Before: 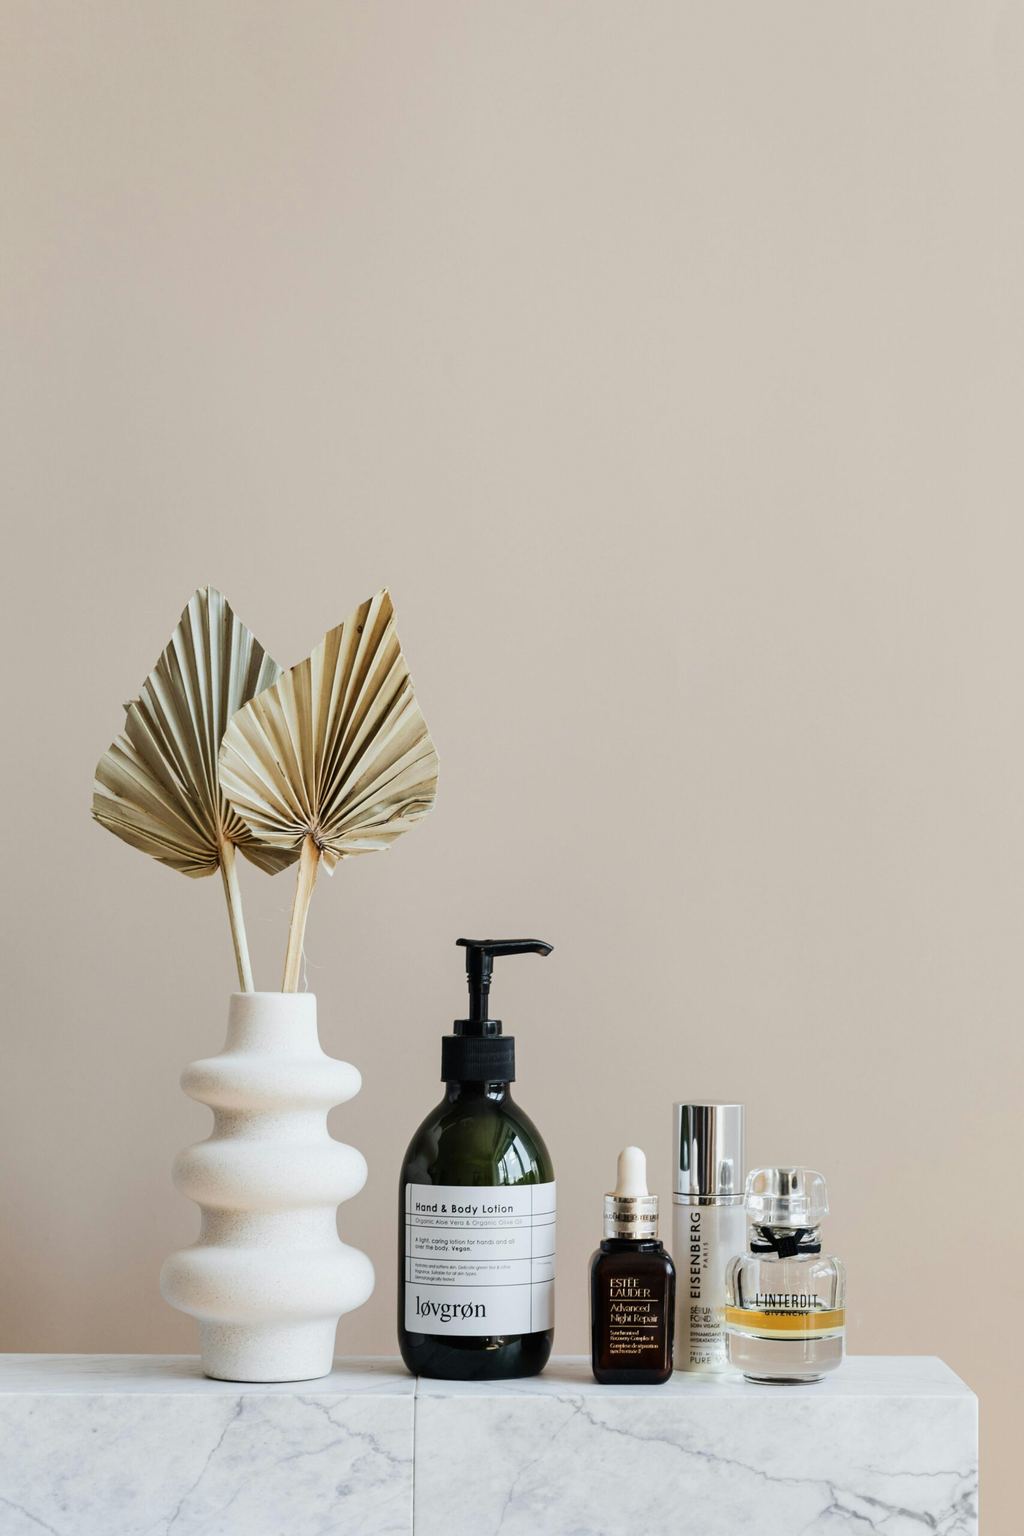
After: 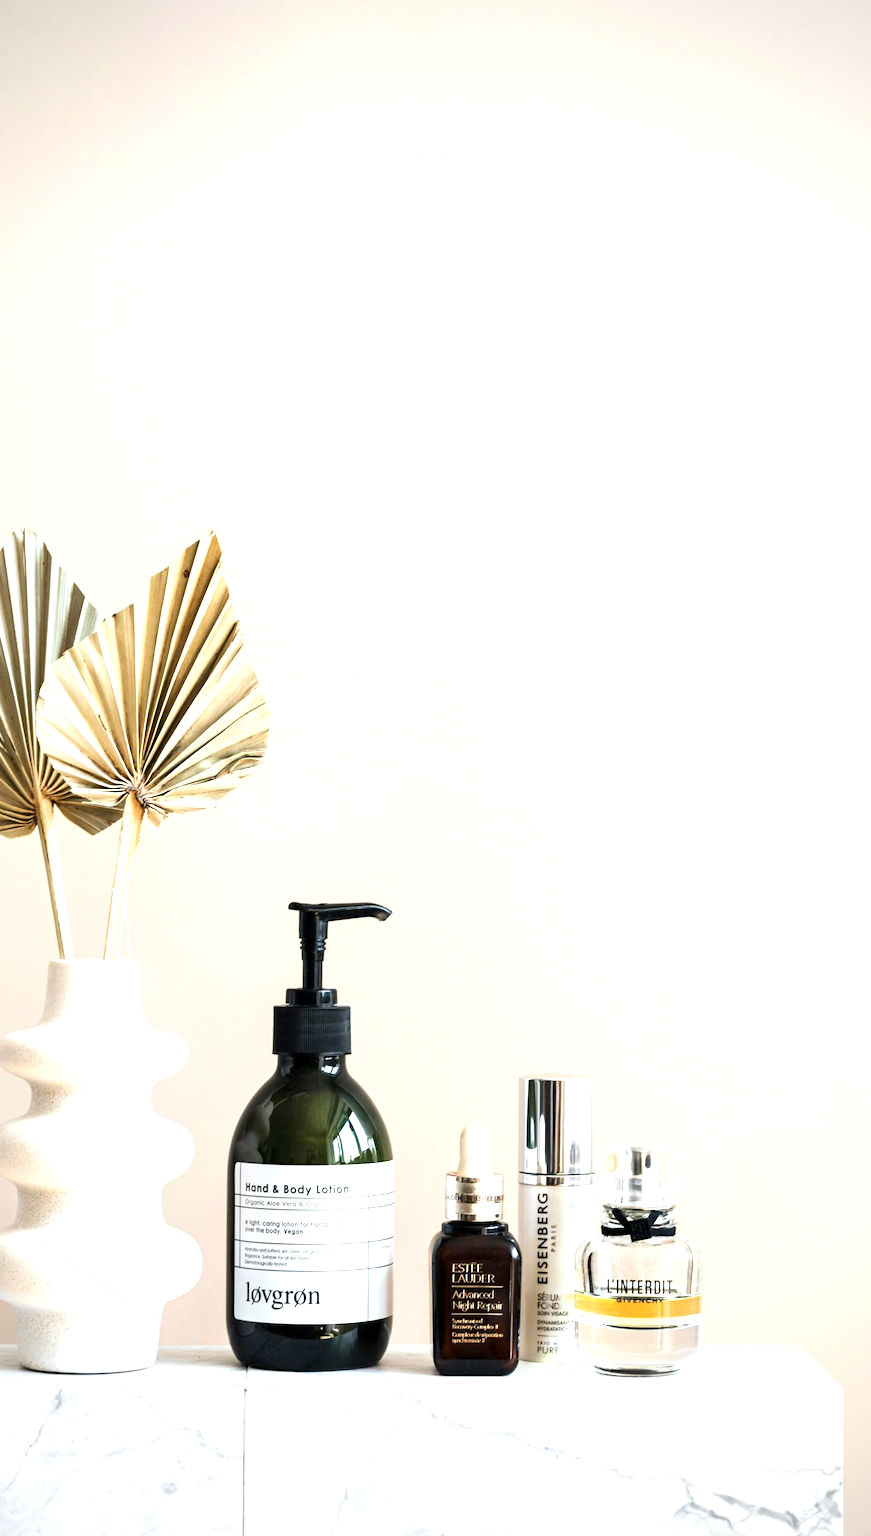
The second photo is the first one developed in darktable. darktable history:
exposure: black level correction 0.001, exposure 1.118 EV, compensate exposure bias true, compensate highlight preservation false
vignetting: unbound false
crop and rotate: left 18.057%, top 5.857%, right 1.756%
